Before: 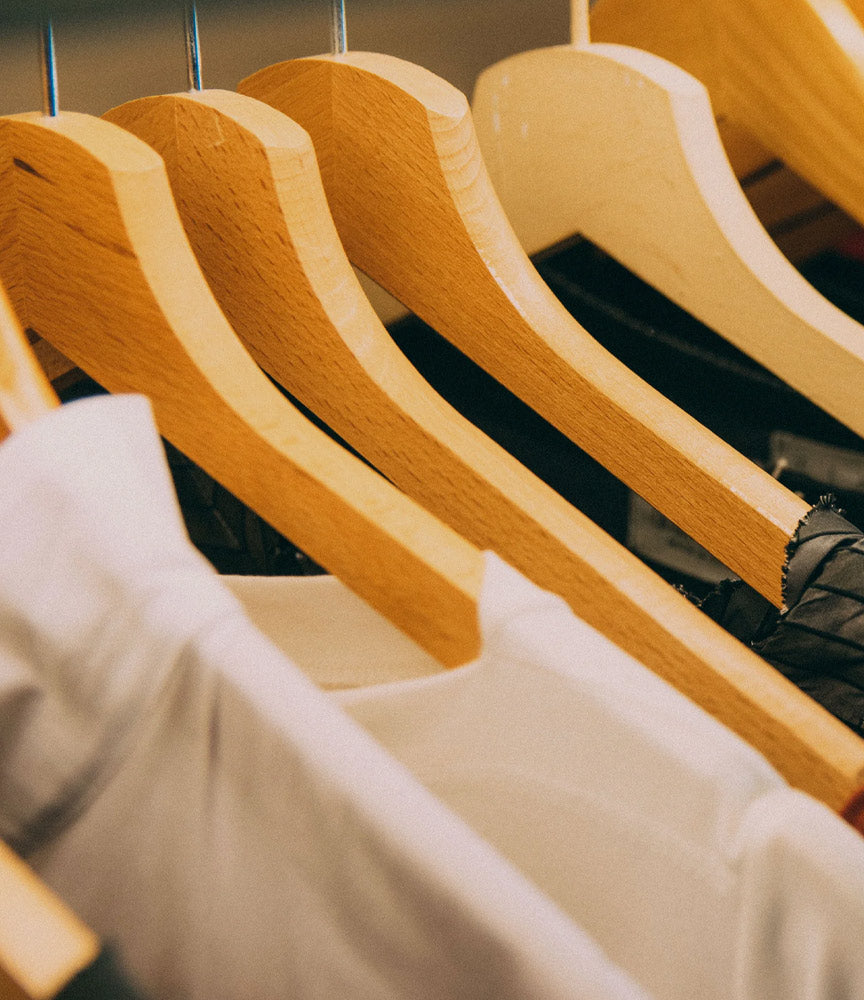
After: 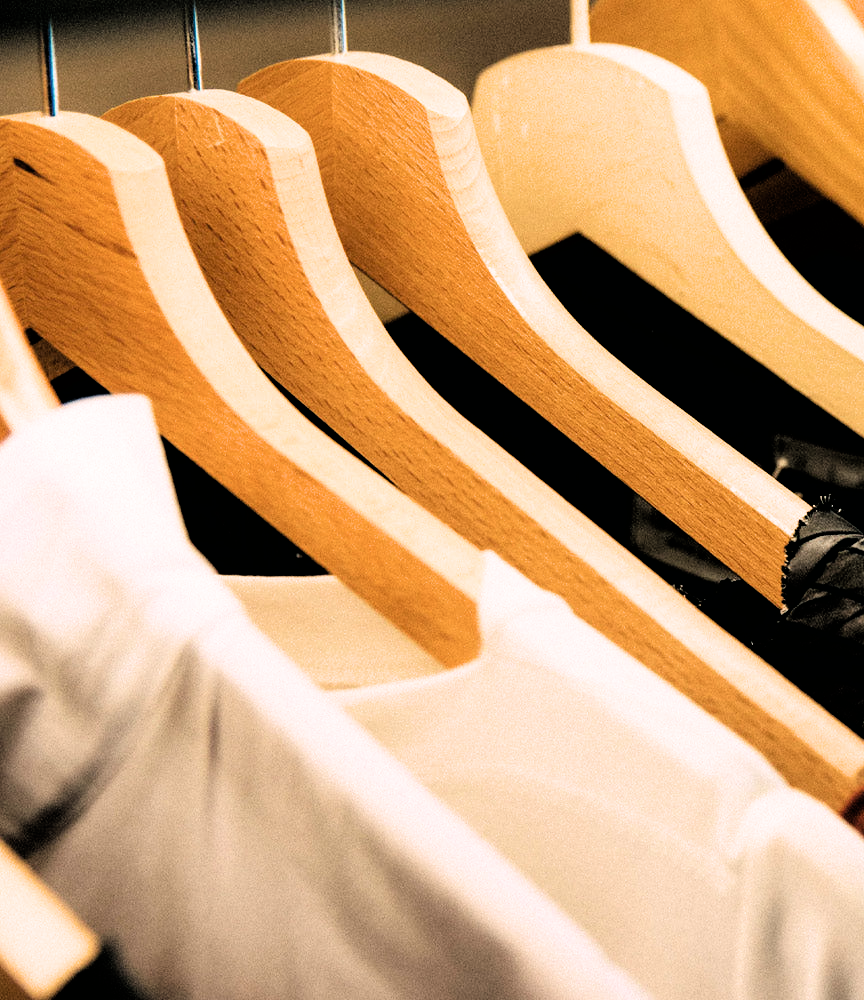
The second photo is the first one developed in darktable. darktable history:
filmic rgb: black relative exposure -3.7 EV, white relative exposure 2.77 EV, dynamic range scaling -5.63%, hardness 3.04, color science v6 (2022)
exposure: compensate exposure bias true, compensate highlight preservation false
tone equalizer: -8 EV -0.763 EV, -7 EV -0.667 EV, -6 EV -0.57 EV, -5 EV -0.404 EV, -3 EV 0.39 EV, -2 EV 0.6 EV, -1 EV 0.682 EV, +0 EV 0.752 EV, edges refinement/feathering 500, mask exposure compensation -1.57 EV, preserve details no
